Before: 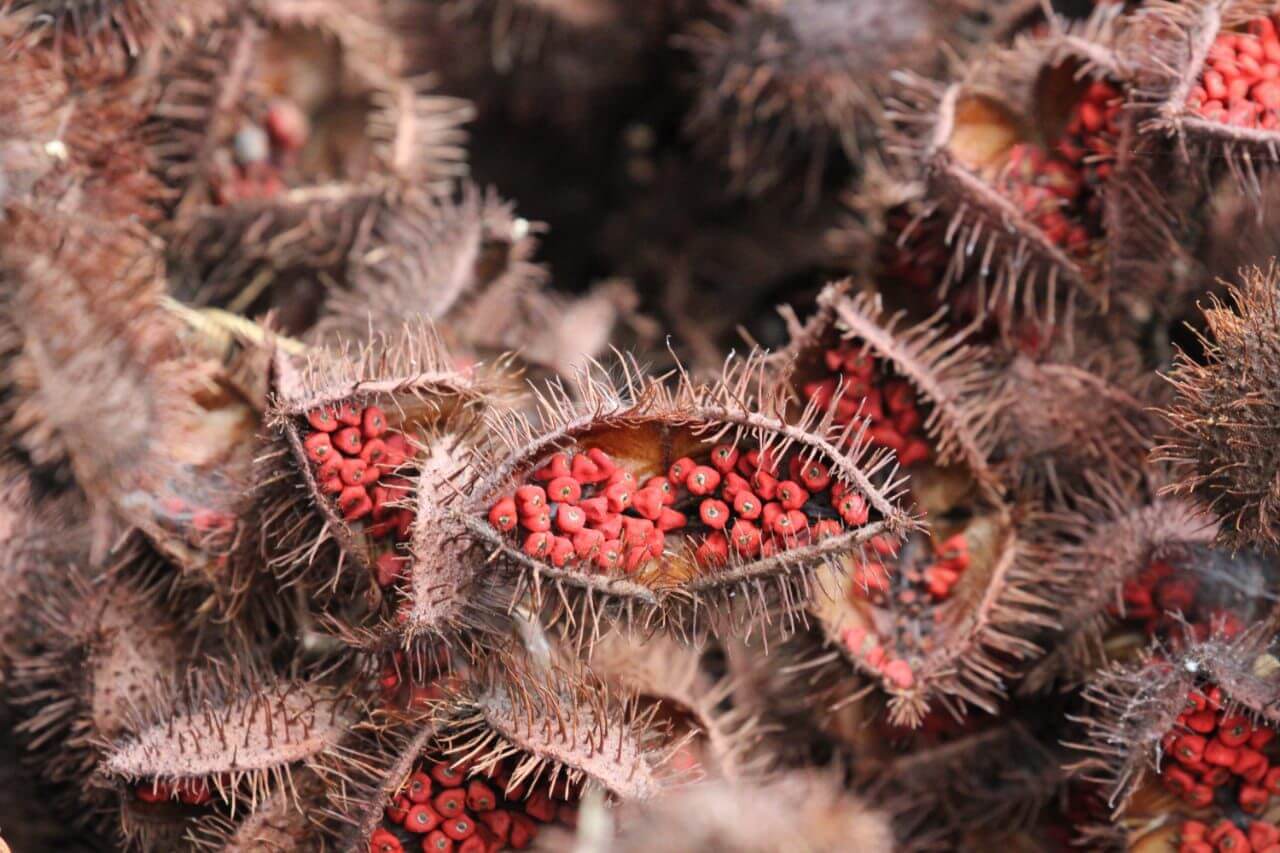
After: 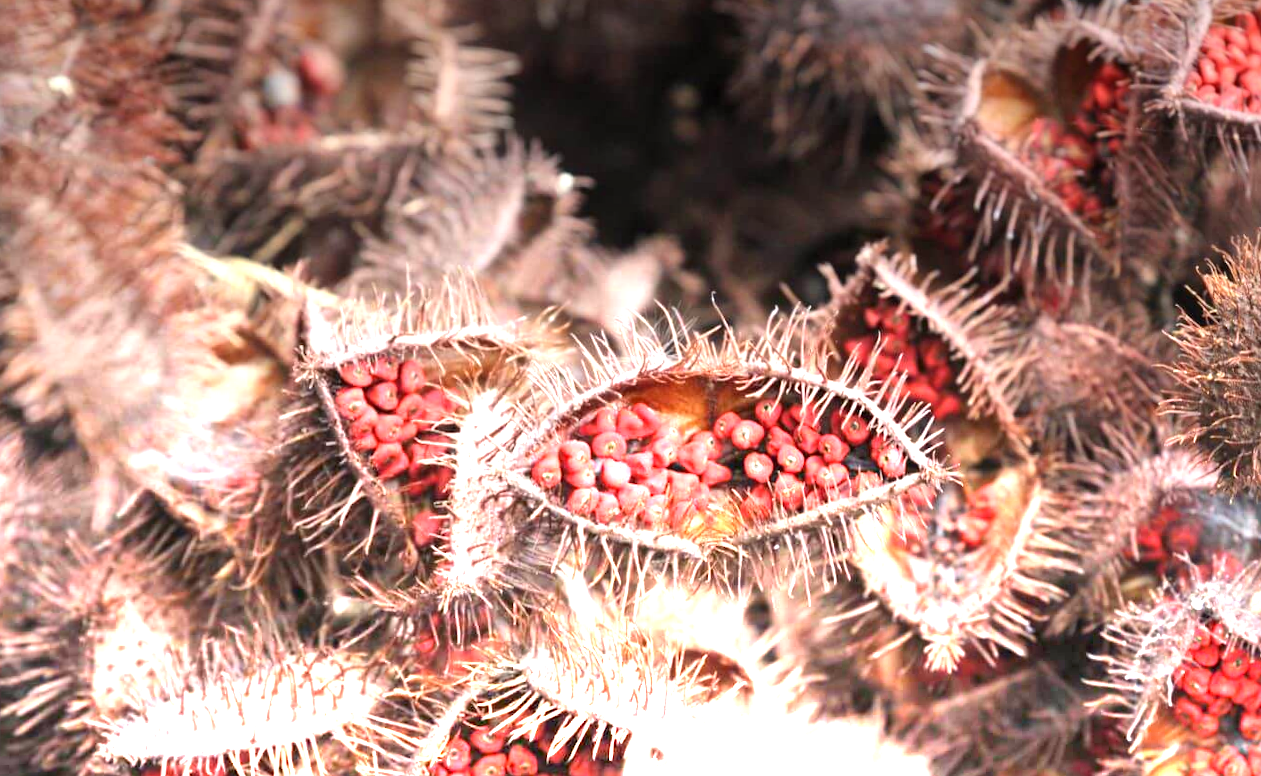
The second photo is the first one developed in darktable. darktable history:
graduated density: density -3.9 EV
rotate and perspective: rotation -0.013°, lens shift (vertical) -0.027, lens shift (horizontal) 0.178, crop left 0.016, crop right 0.989, crop top 0.082, crop bottom 0.918
